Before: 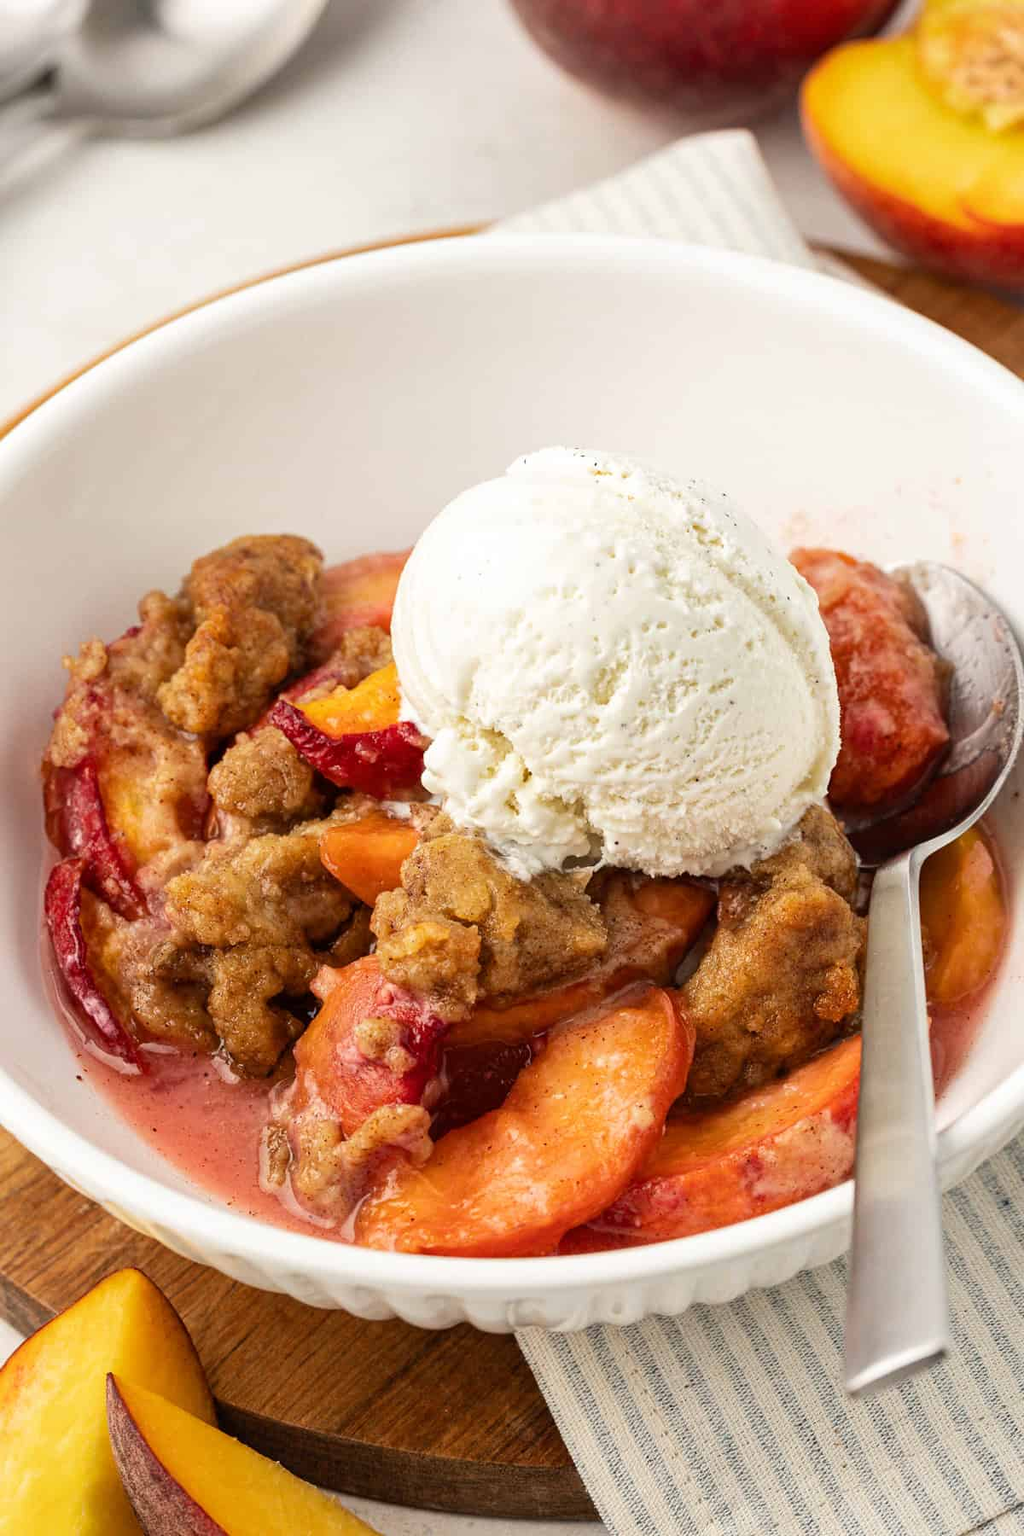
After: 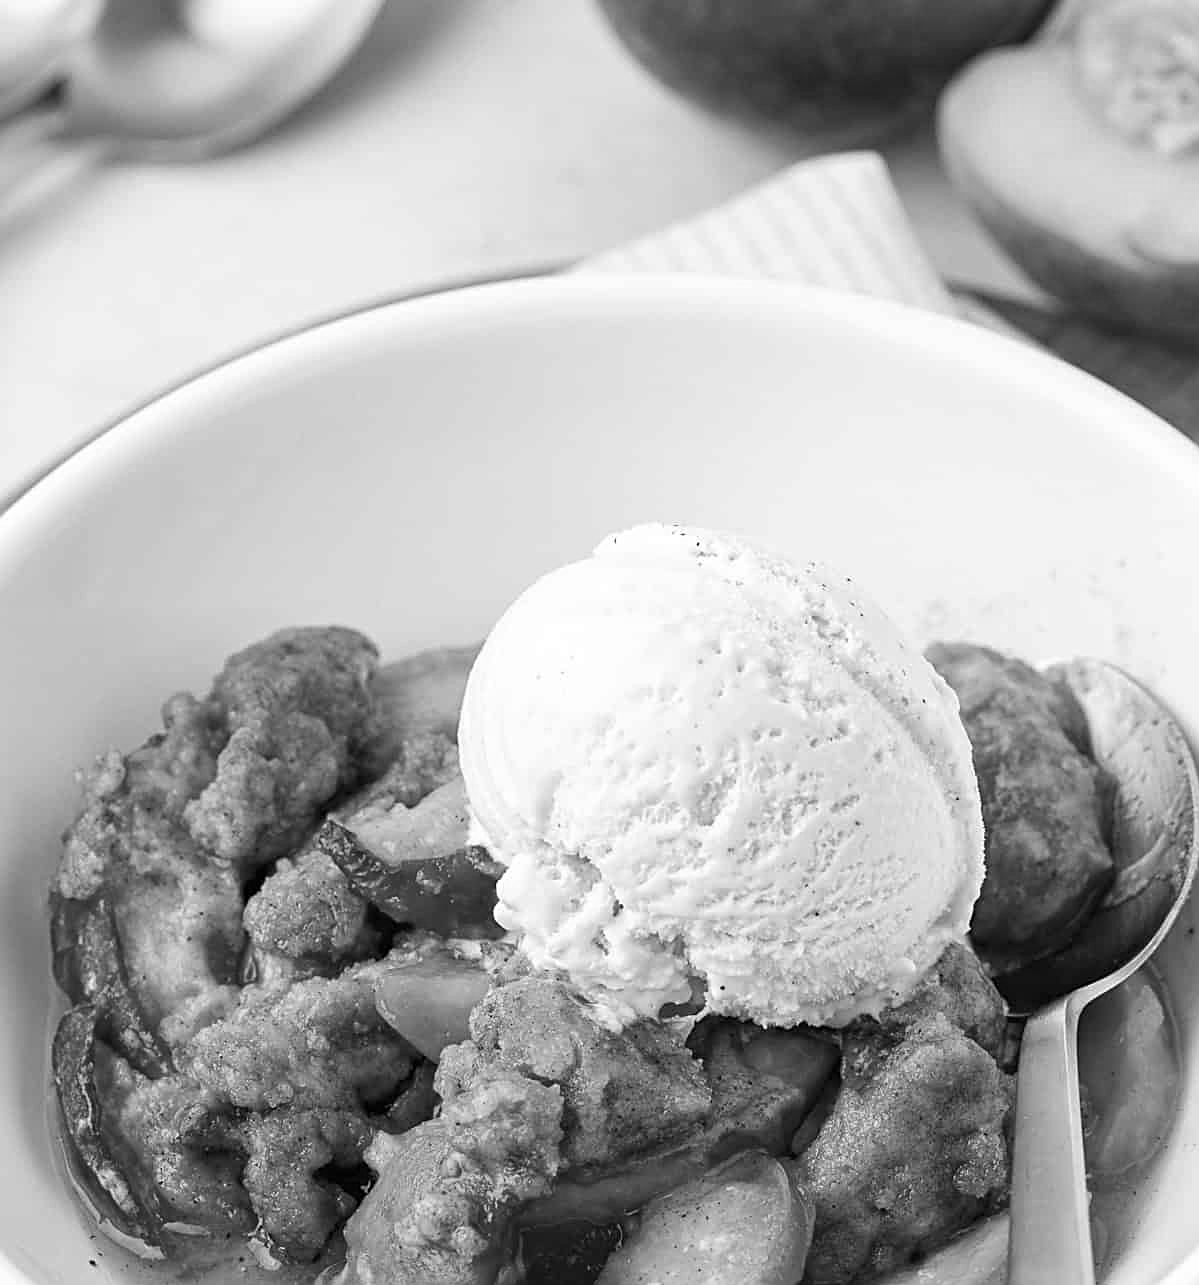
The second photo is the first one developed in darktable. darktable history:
sharpen: on, module defaults
crop: bottom 28.576%
contrast brightness saturation: saturation -1
